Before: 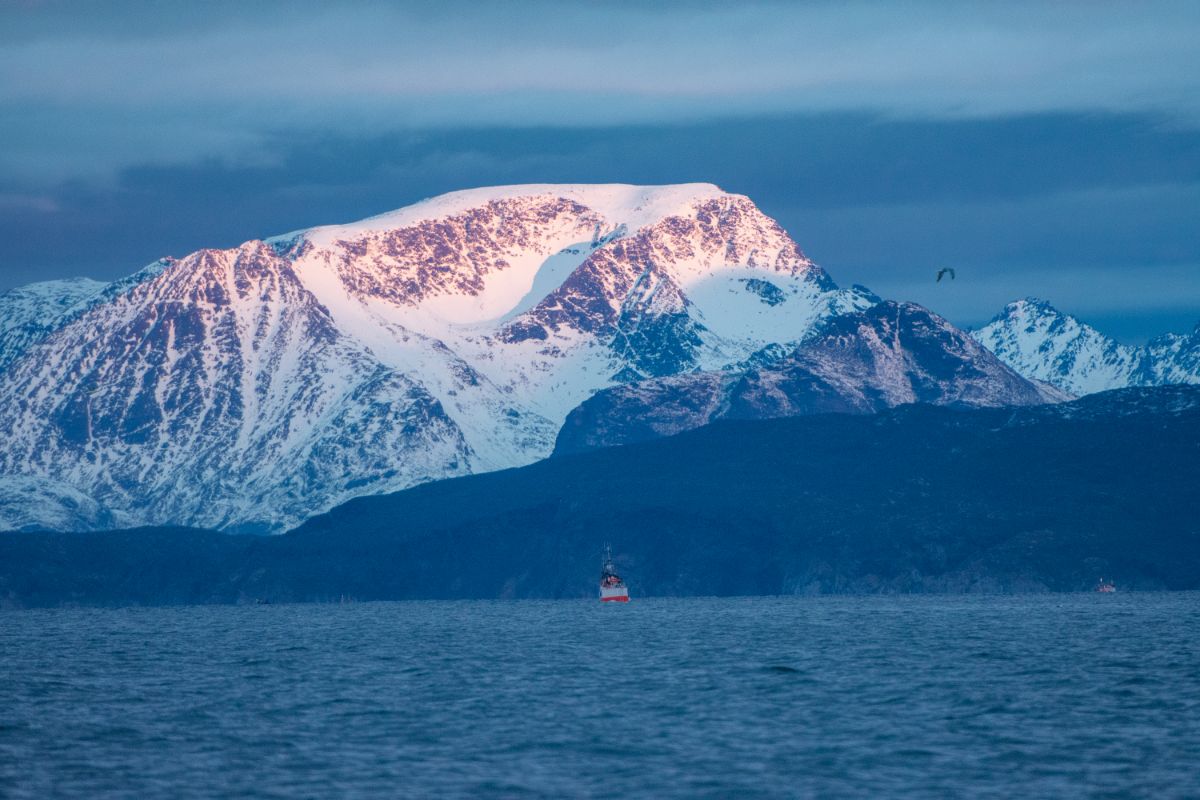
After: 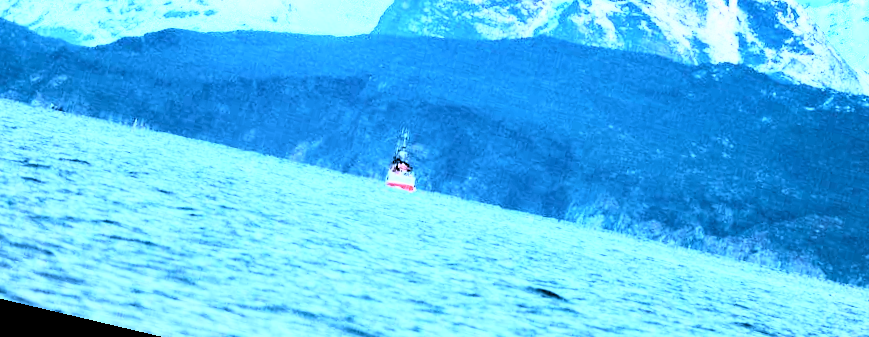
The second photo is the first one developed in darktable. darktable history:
rotate and perspective: rotation 13.27°, automatic cropping off
base curve: curves: ch0 [(0, 0) (0.005, 0.002) (0.193, 0.295) (0.399, 0.664) (0.75, 0.928) (1, 1)]
crop: left 18.091%, top 51.13%, right 17.525%, bottom 16.85%
shadows and highlights: shadows 0, highlights 40
exposure: exposure 0.6 EV, compensate highlight preservation false
rgb levels: levels [[0.013, 0.434, 0.89], [0, 0.5, 1], [0, 0.5, 1]]
rgb curve: curves: ch0 [(0, 0) (0.21, 0.15) (0.24, 0.21) (0.5, 0.75) (0.75, 0.96) (0.89, 0.99) (1, 1)]; ch1 [(0, 0.02) (0.21, 0.13) (0.25, 0.2) (0.5, 0.67) (0.75, 0.9) (0.89, 0.97) (1, 1)]; ch2 [(0, 0.02) (0.21, 0.13) (0.25, 0.2) (0.5, 0.67) (0.75, 0.9) (0.89, 0.97) (1, 1)], compensate middle gray true
